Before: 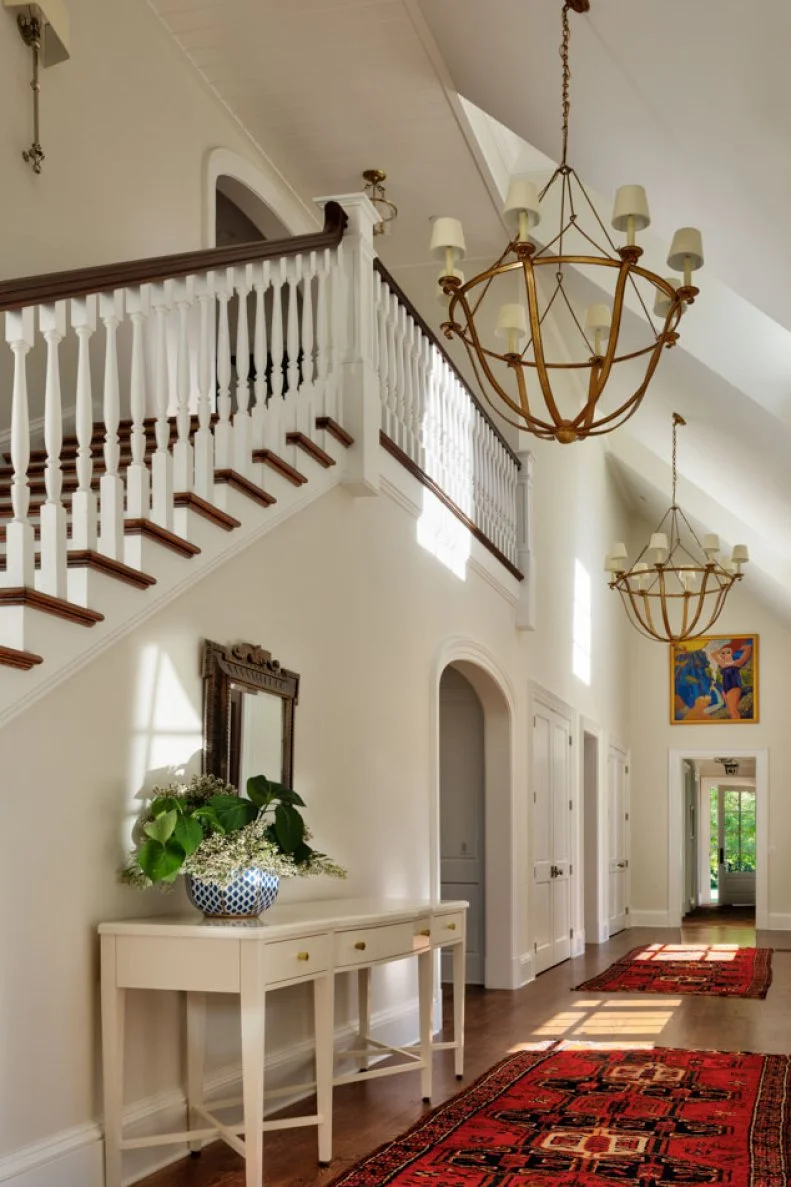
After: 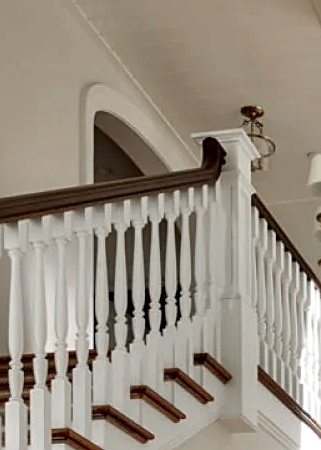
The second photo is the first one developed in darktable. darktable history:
crop: left 15.452%, top 5.459%, right 43.956%, bottom 56.62%
local contrast: detail 130%
sharpen: on, module defaults
color zones: curves: ch1 [(0, 0.638) (0.193, 0.442) (0.286, 0.15) (0.429, 0.14) (0.571, 0.142) (0.714, 0.154) (0.857, 0.175) (1, 0.638)]
